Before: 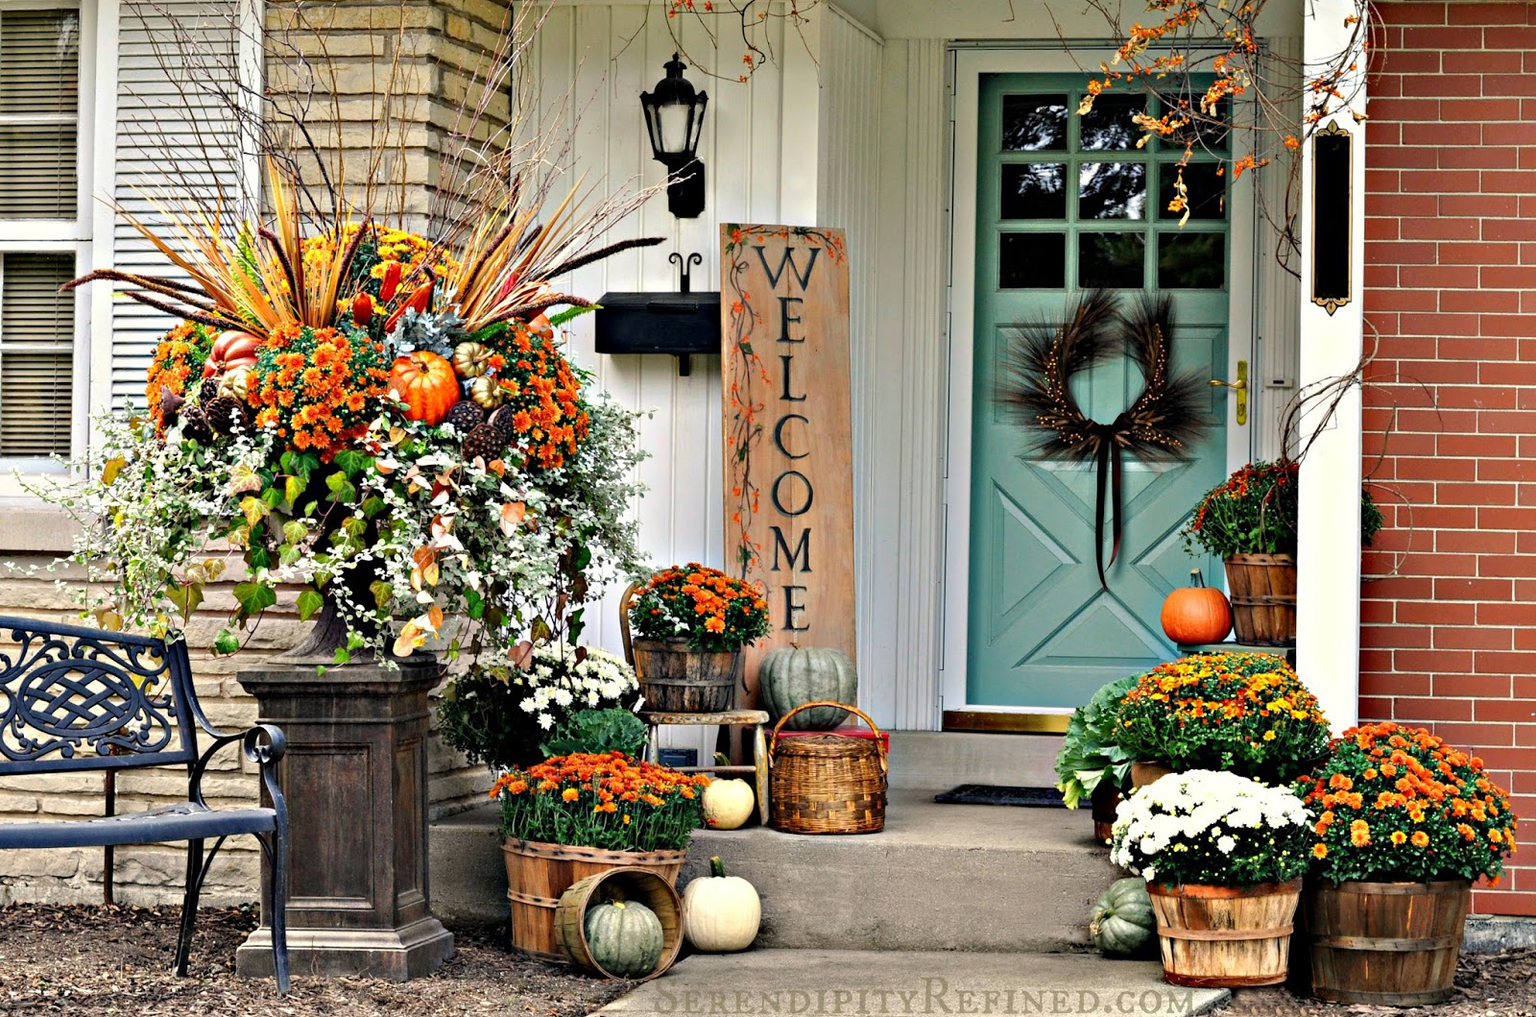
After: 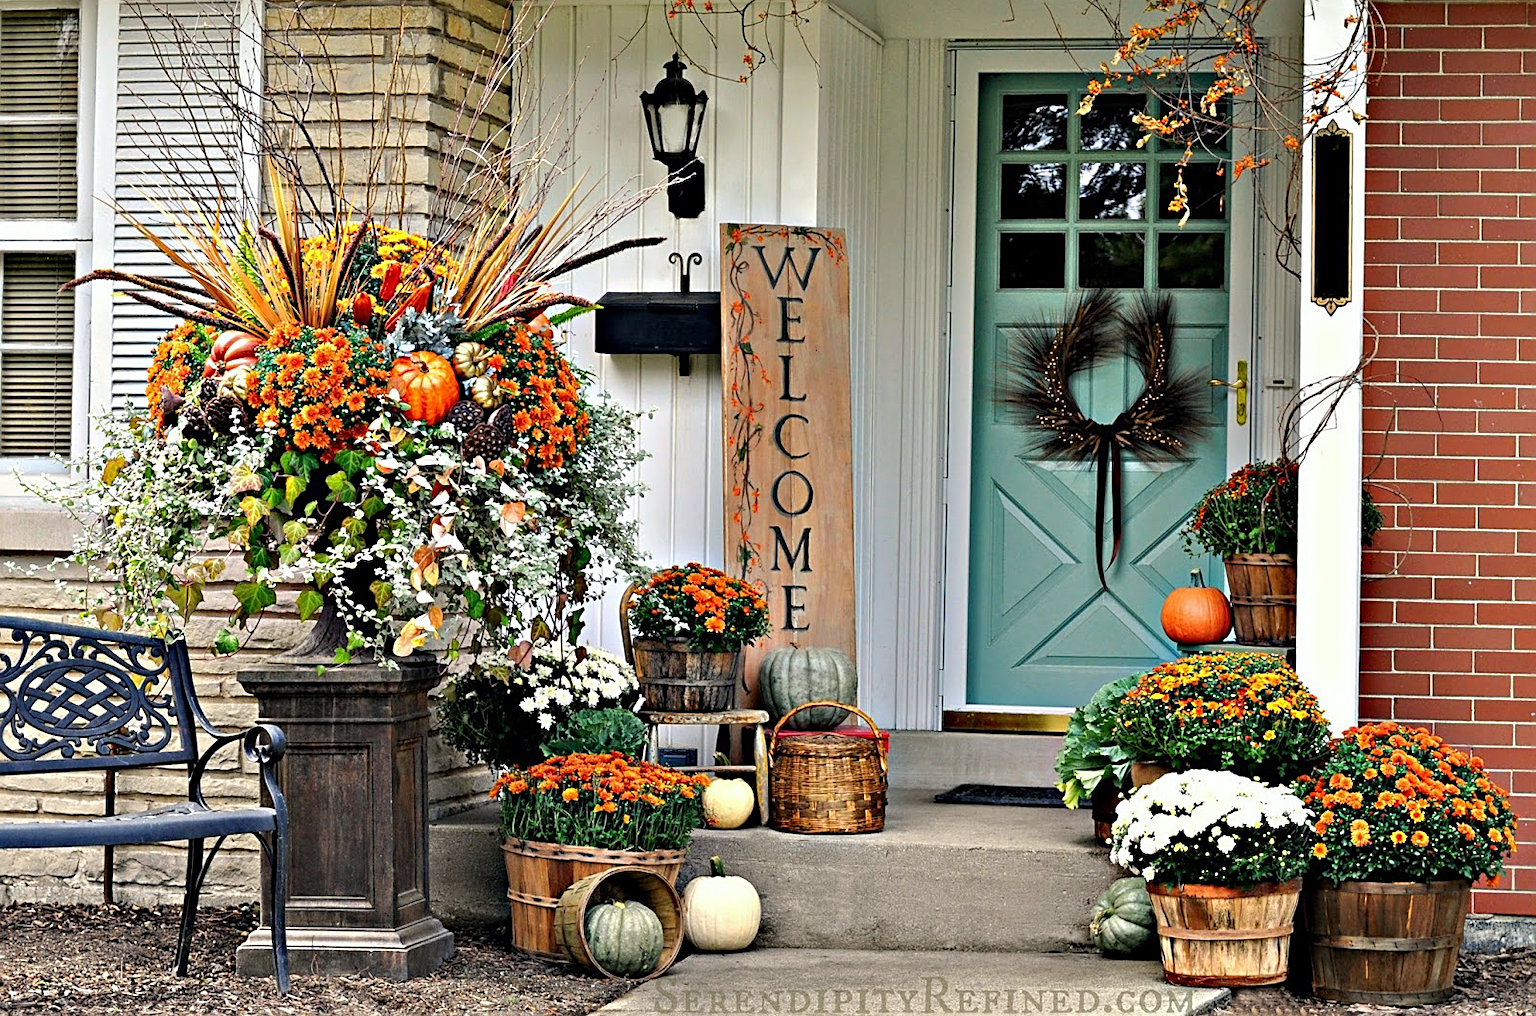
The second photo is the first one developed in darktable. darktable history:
sharpen: on, module defaults
white balance: red 0.988, blue 1.017
